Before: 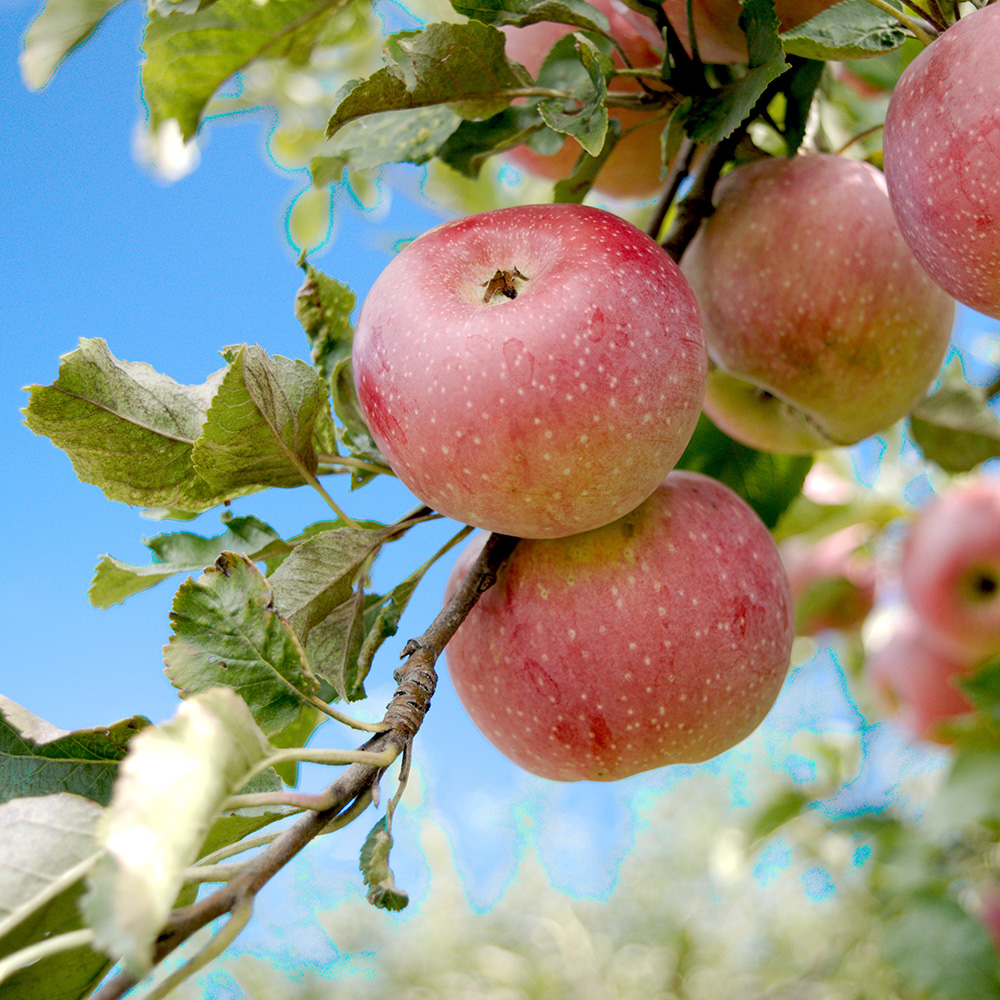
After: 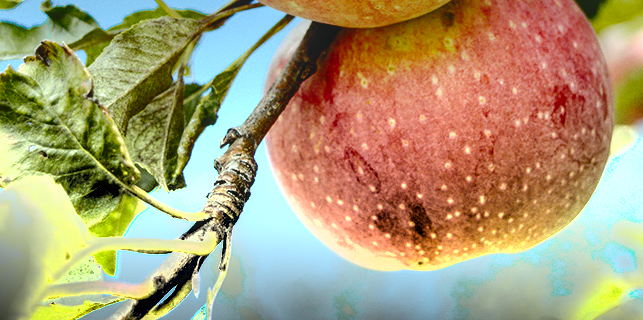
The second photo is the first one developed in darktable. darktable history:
tone curve: curves: ch0 [(0, 0) (0.227, 0.17) (0.766, 0.774) (1, 1)]; ch1 [(0, 0) (0.114, 0.127) (0.437, 0.452) (0.498, 0.495) (0.579, 0.602) (1, 1)]; ch2 [(0, 0) (0.233, 0.259) (0.493, 0.492) (0.568, 0.596) (1, 1)], color space Lab, independent channels, preserve colors none
crop: left 18.091%, top 51.13%, right 17.525%, bottom 16.85%
color correction: highlights a* -8, highlights b* 3.1
base curve: curves: ch0 [(0, 0.024) (0.055, 0.065) (0.121, 0.166) (0.236, 0.319) (0.693, 0.726) (1, 1)], preserve colors none
shadows and highlights: highlights color adjustment 0%, soften with gaussian
local contrast: on, module defaults
graduated density: density -3.9 EV
